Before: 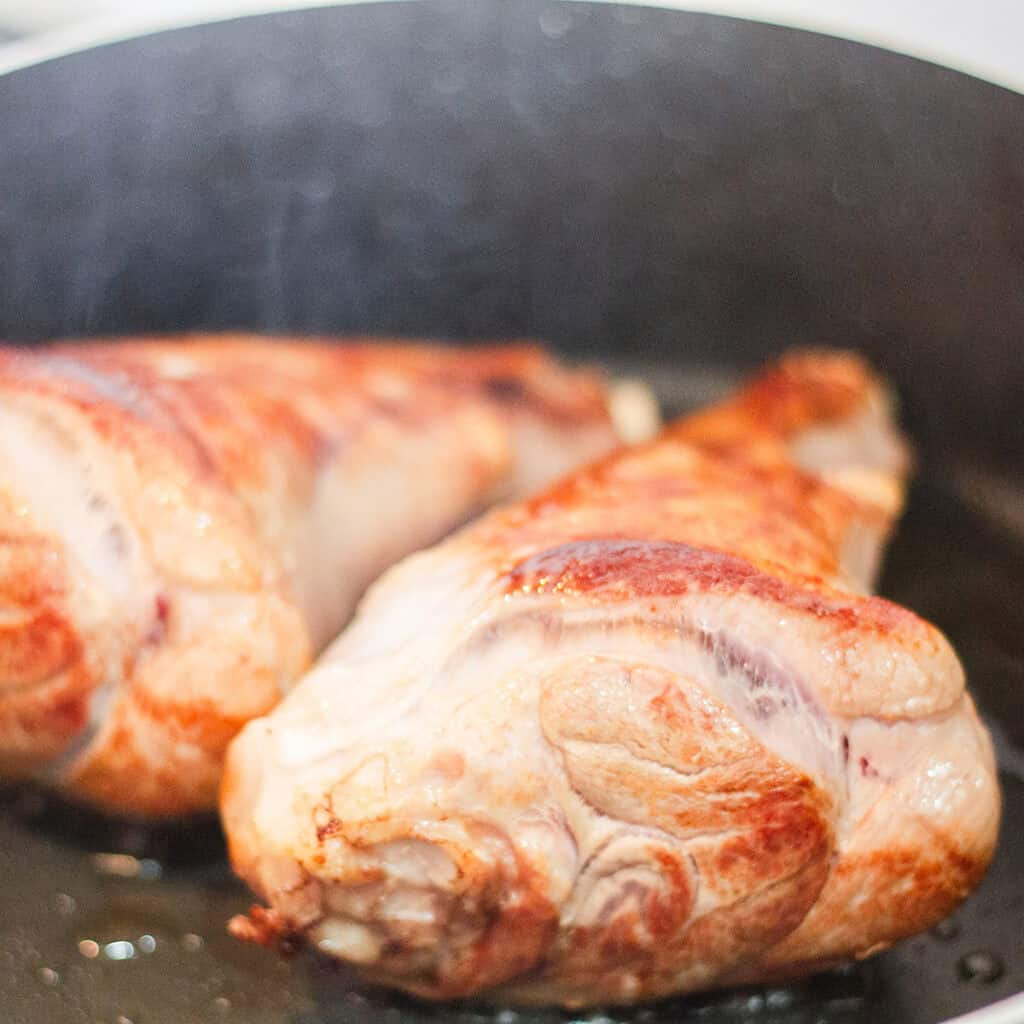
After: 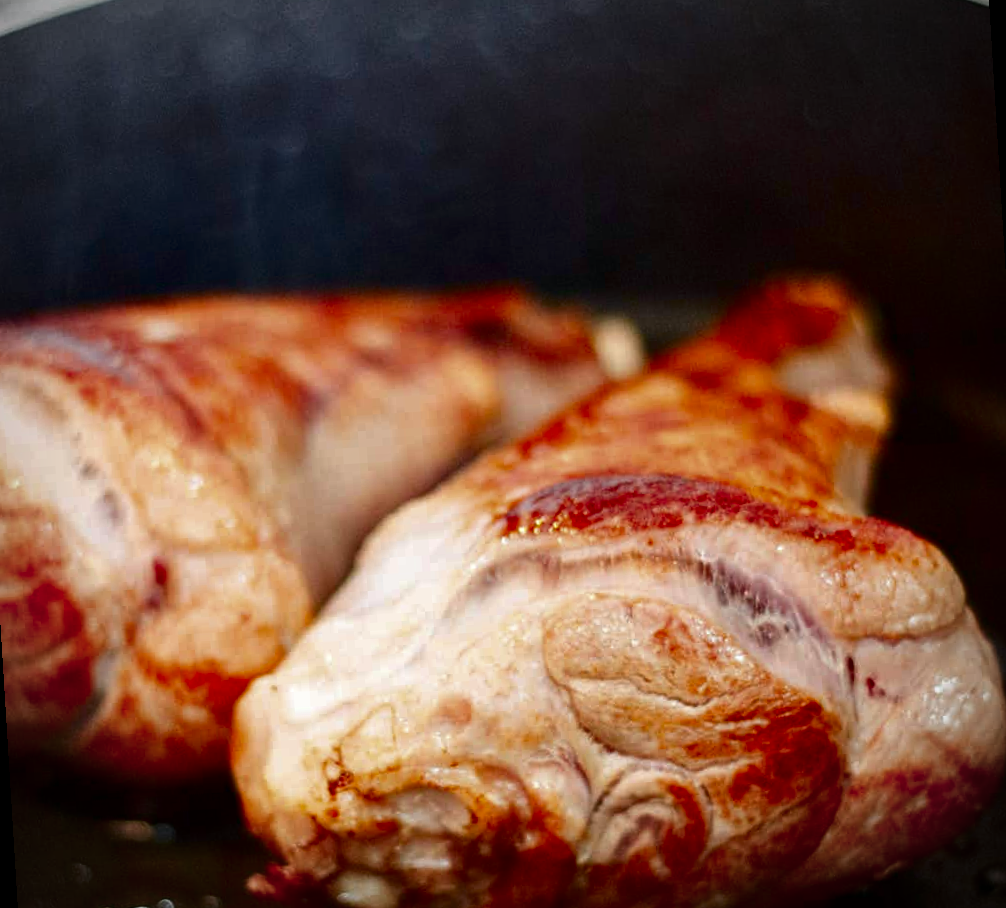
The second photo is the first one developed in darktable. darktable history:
contrast brightness saturation: contrast 0.09, brightness -0.59, saturation 0.17
rotate and perspective: rotation -3.52°, crop left 0.036, crop right 0.964, crop top 0.081, crop bottom 0.919
vignetting: unbound false
haze removal: compatibility mode true, adaptive false
